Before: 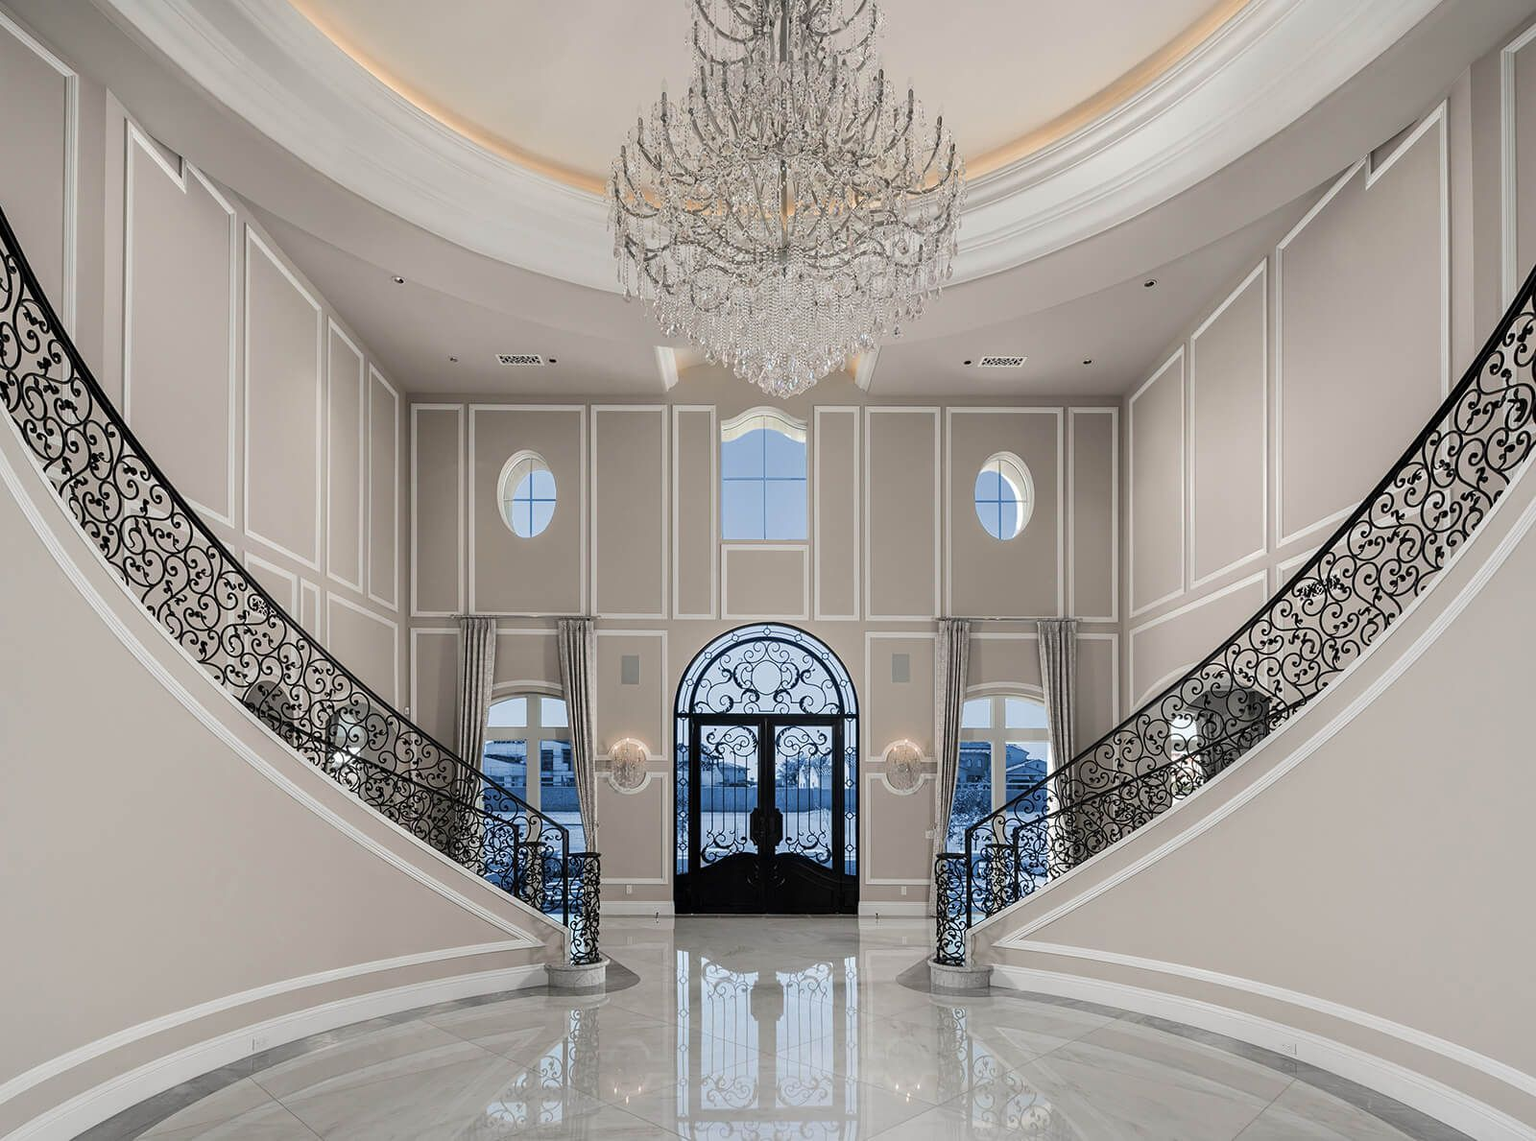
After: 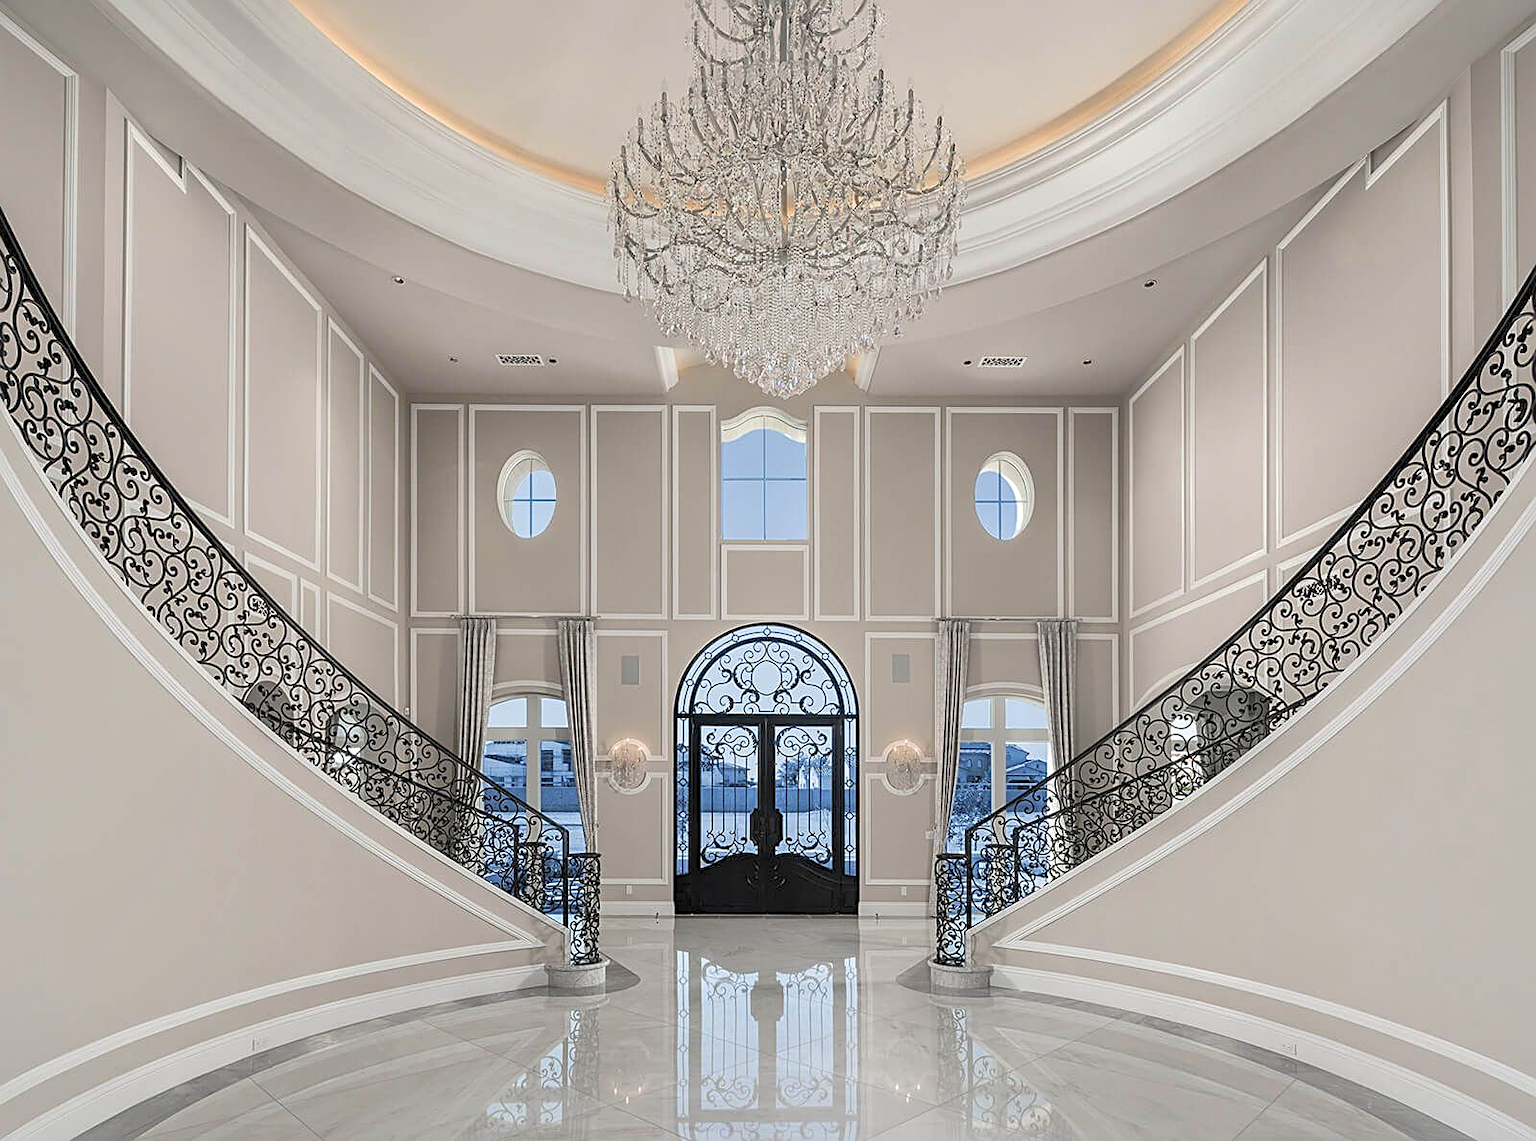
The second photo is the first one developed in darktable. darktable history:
sharpen: on, module defaults
shadows and highlights: on, module defaults
contrast brightness saturation: contrast 0.14, brightness 0.21
